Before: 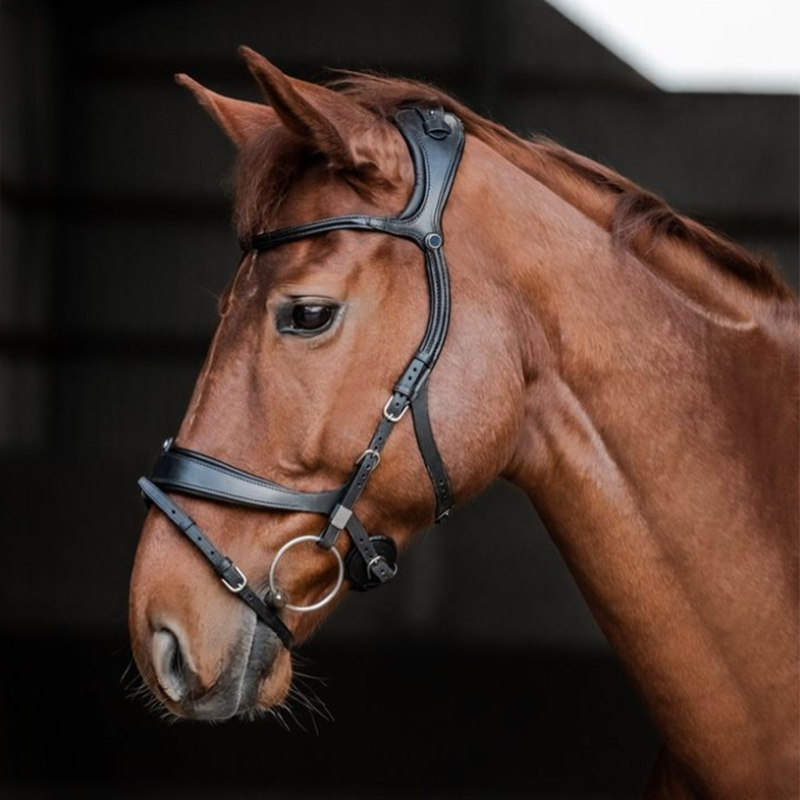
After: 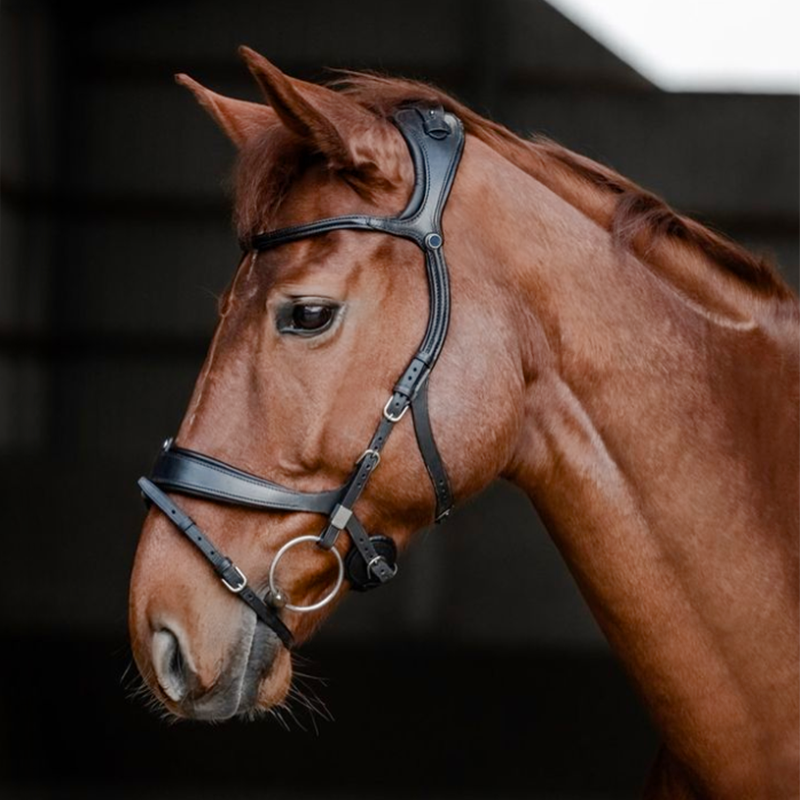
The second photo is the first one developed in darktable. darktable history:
color balance rgb: shadows lift › hue 86.29°, white fulcrum 0.081 EV, linear chroma grading › shadows -2.283%, linear chroma grading › highlights -13.912%, linear chroma grading › global chroma -9.612%, linear chroma grading › mid-tones -9.552%, perceptual saturation grading › global saturation 20%, perceptual saturation grading › highlights -49.116%, perceptual saturation grading › shadows 24.84%, global vibrance 21.397%
